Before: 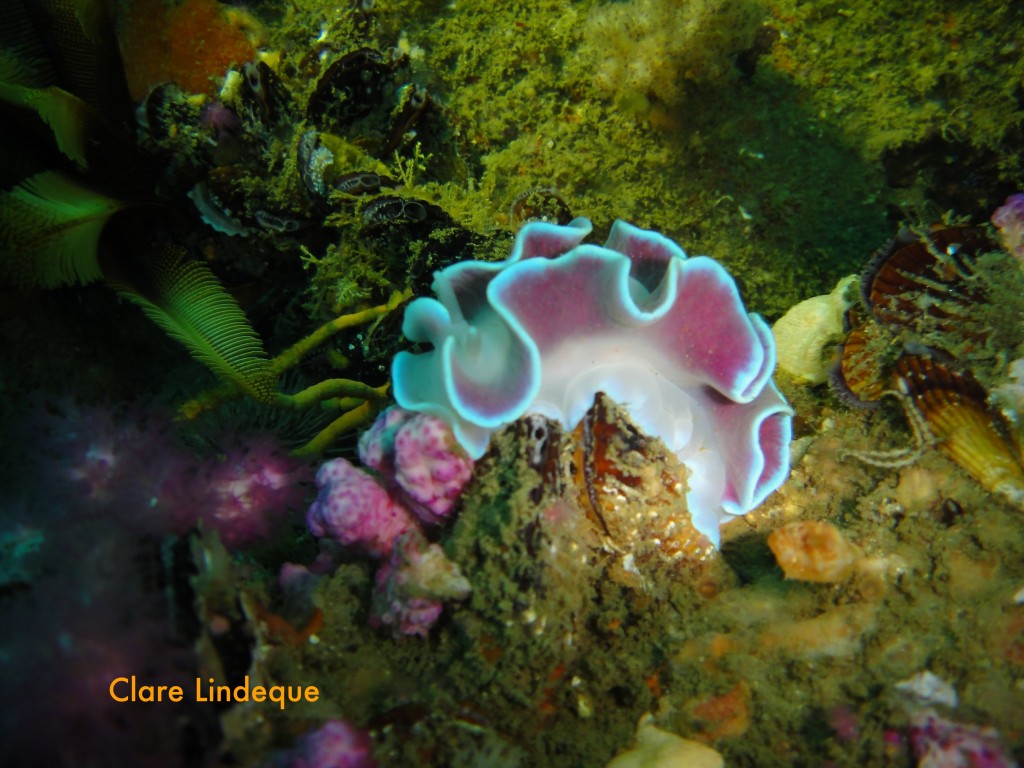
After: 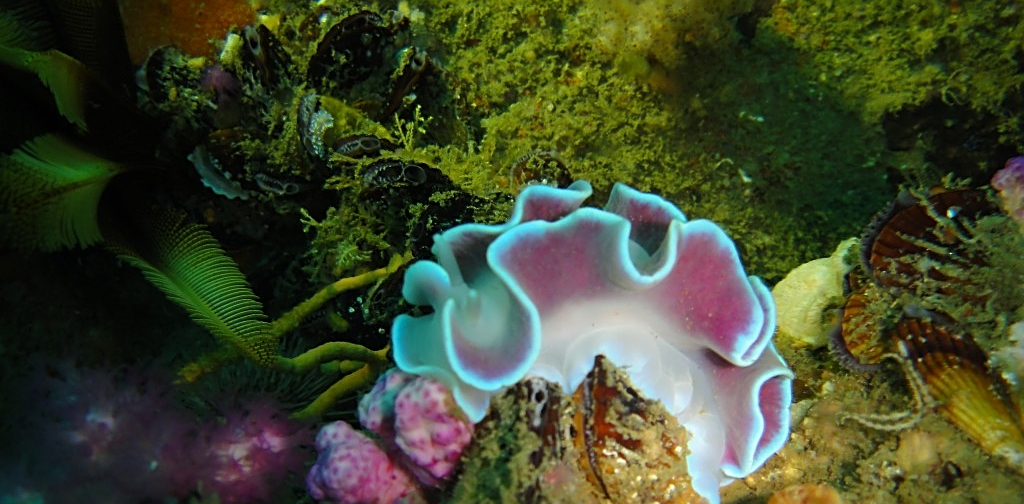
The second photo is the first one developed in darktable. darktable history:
crop and rotate: top 4.848%, bottom 29.503%
sharpen: on, module defaults
